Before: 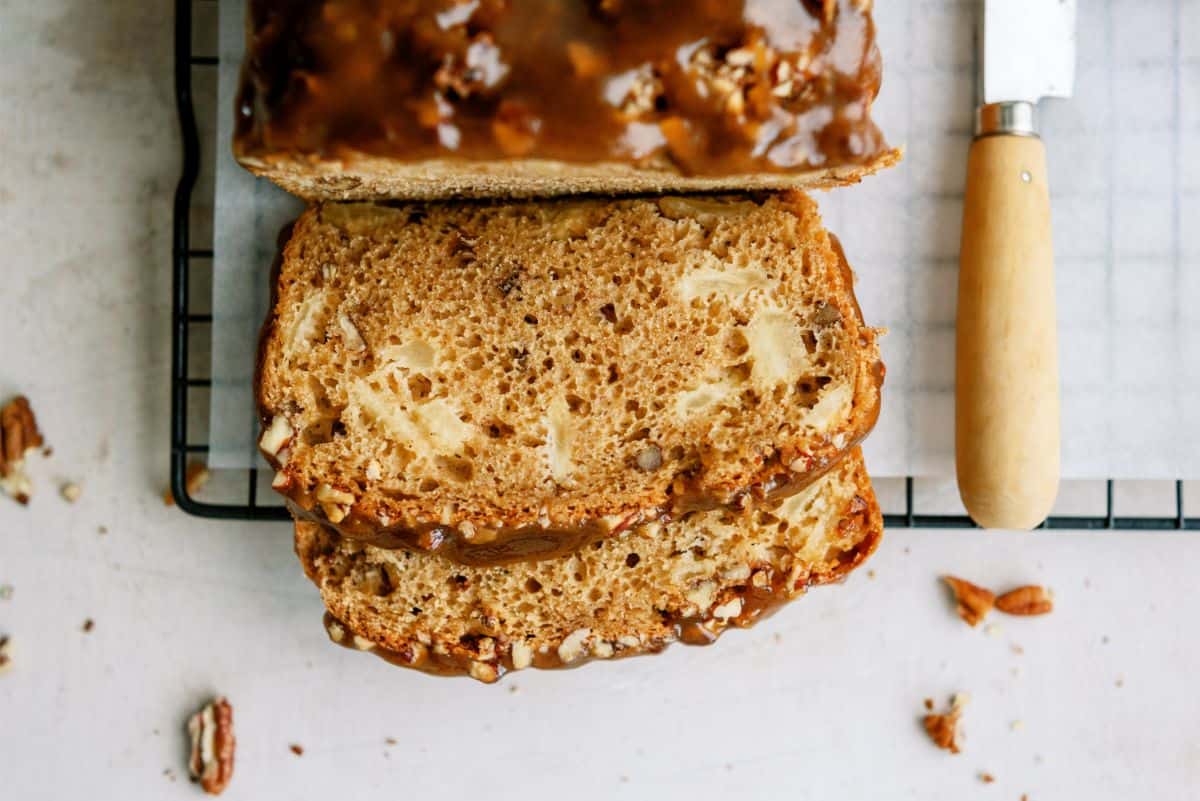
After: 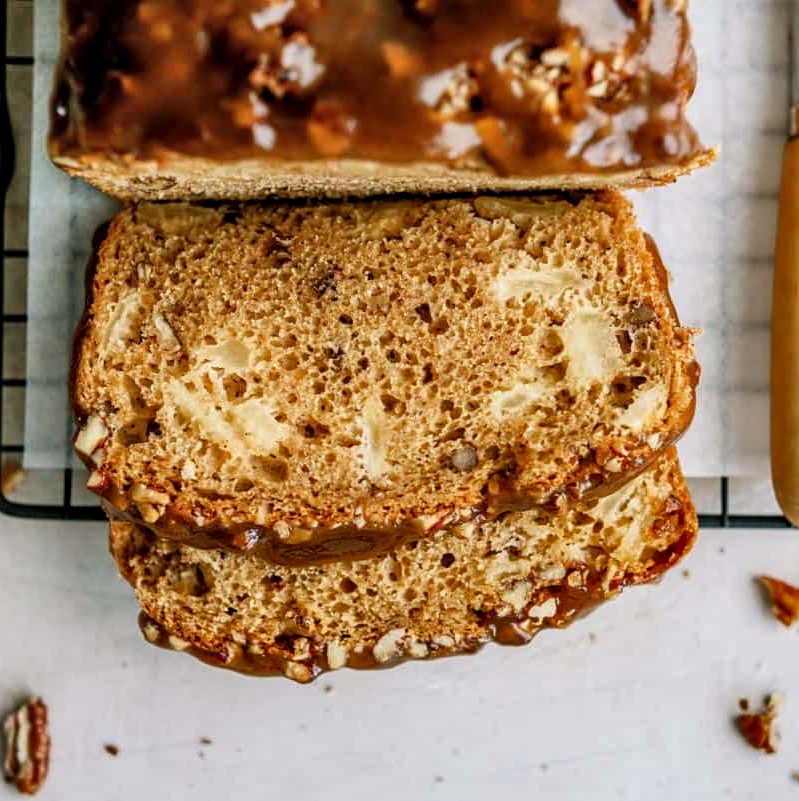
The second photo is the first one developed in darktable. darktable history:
local contrast: on, module defaults
sharpen: amount 0.207
crop and rotate: left 15.487%, right 17.853%
shadows and highlights: soften with gaussian
exposure: compensate highlight preservation false
